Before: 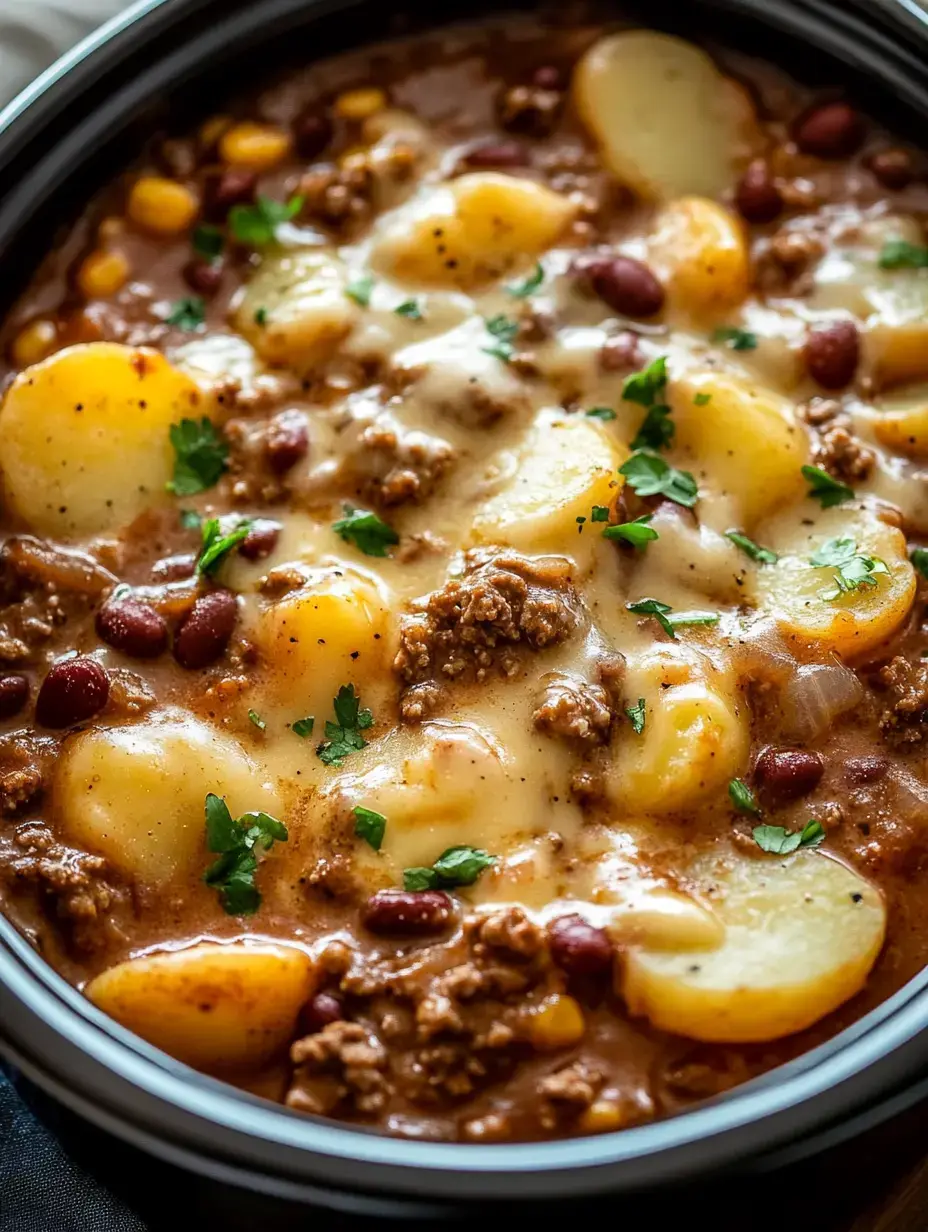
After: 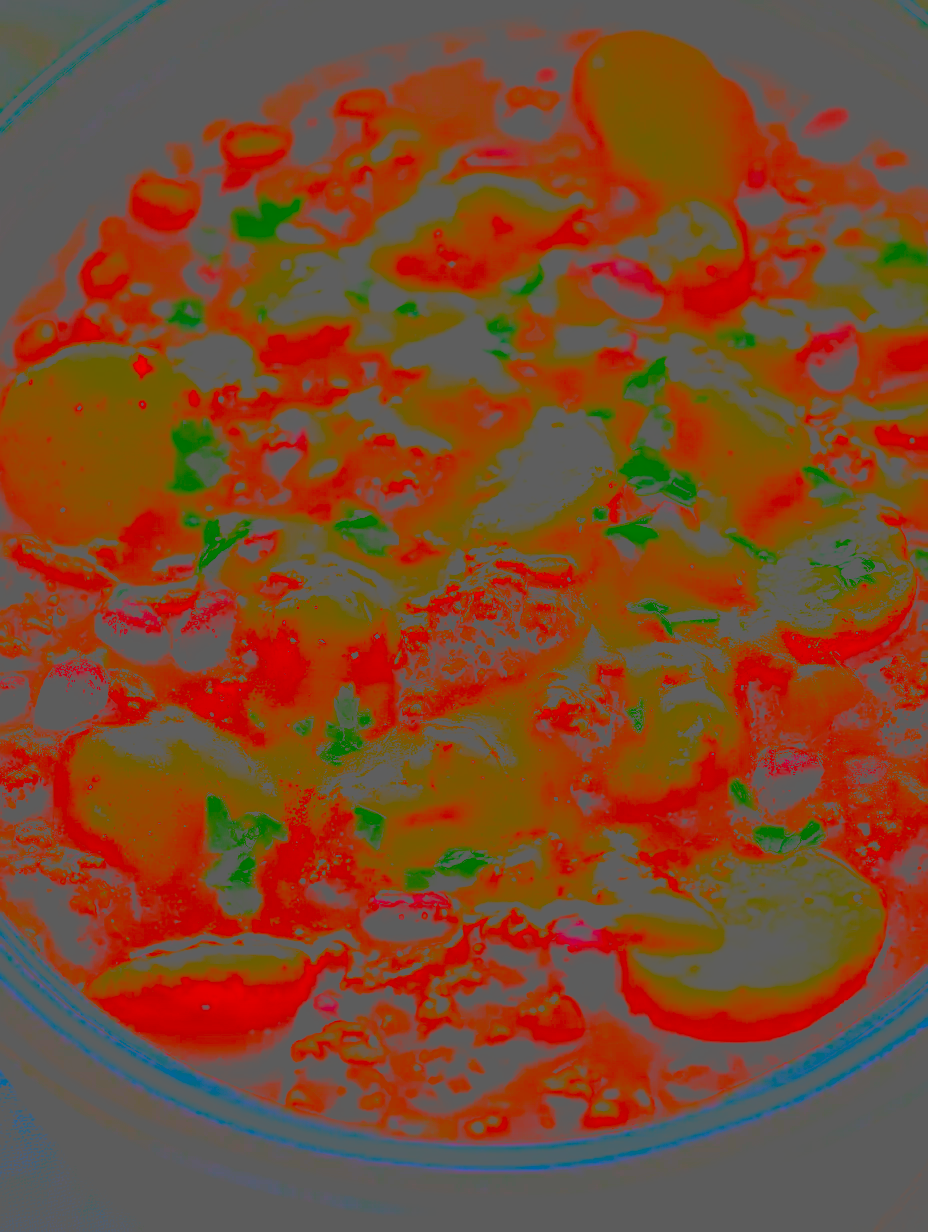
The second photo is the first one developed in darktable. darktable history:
sharpen: on, module defaults
filmic rgb: black relative exposure -6.43 EV, white relative exposure 2.43 EV, threshold 3 EV, hardness 5.27, latitude 0.1%, contrast 1.425, highlights saturation mix 2%, preserve chrominance no, color science v5 (2021), contrast in shadows safe, contrast in highlights safe, enable highlight reconstruction true
contrast brightness saturation: contrast -0.99, brightness -0.17, saturation 0.75
